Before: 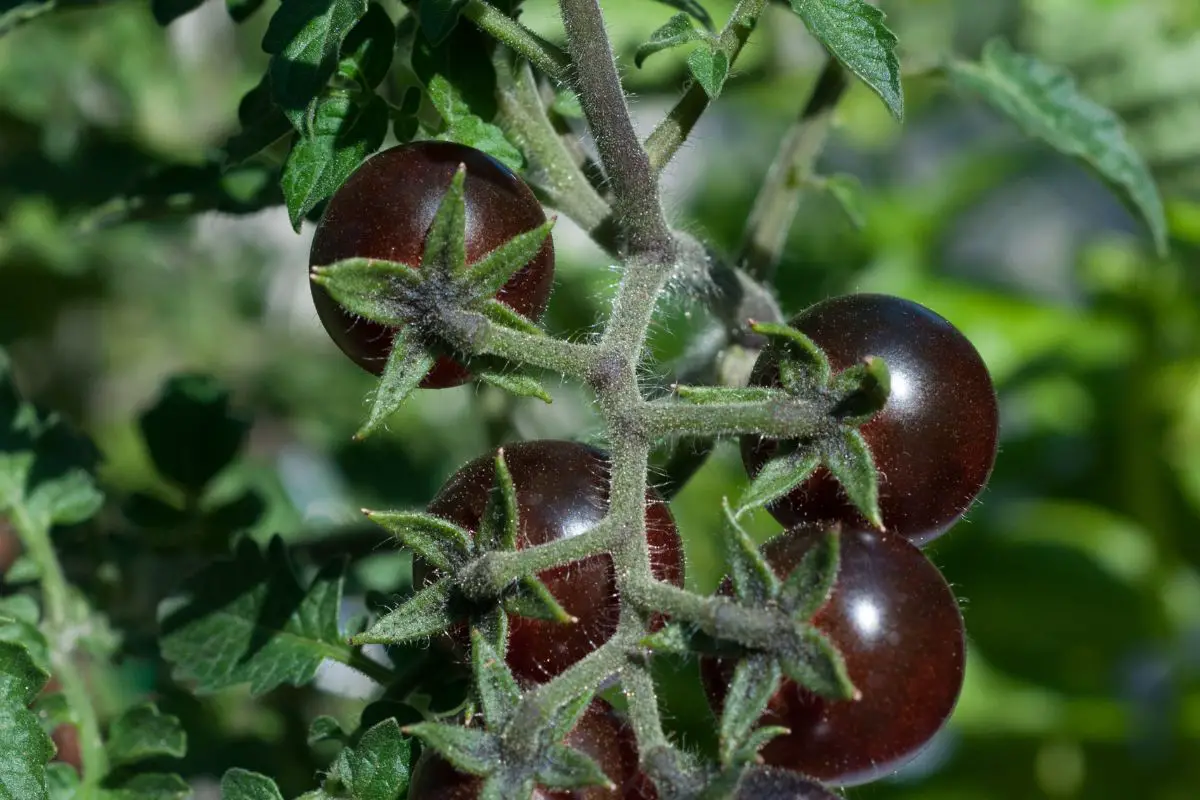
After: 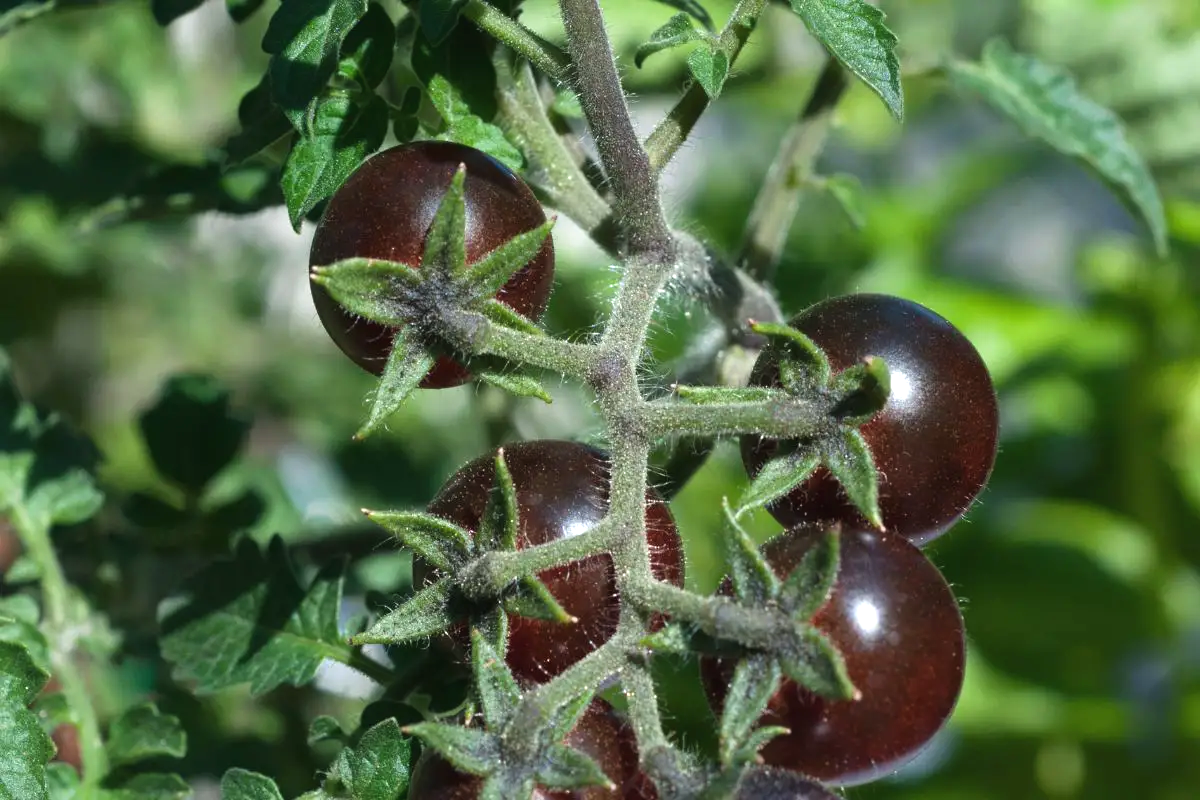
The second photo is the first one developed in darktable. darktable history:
exposure: black level correction -0.002, exposure 0.529 EV, compensate exposure bias true, compensate highlight preservation false
